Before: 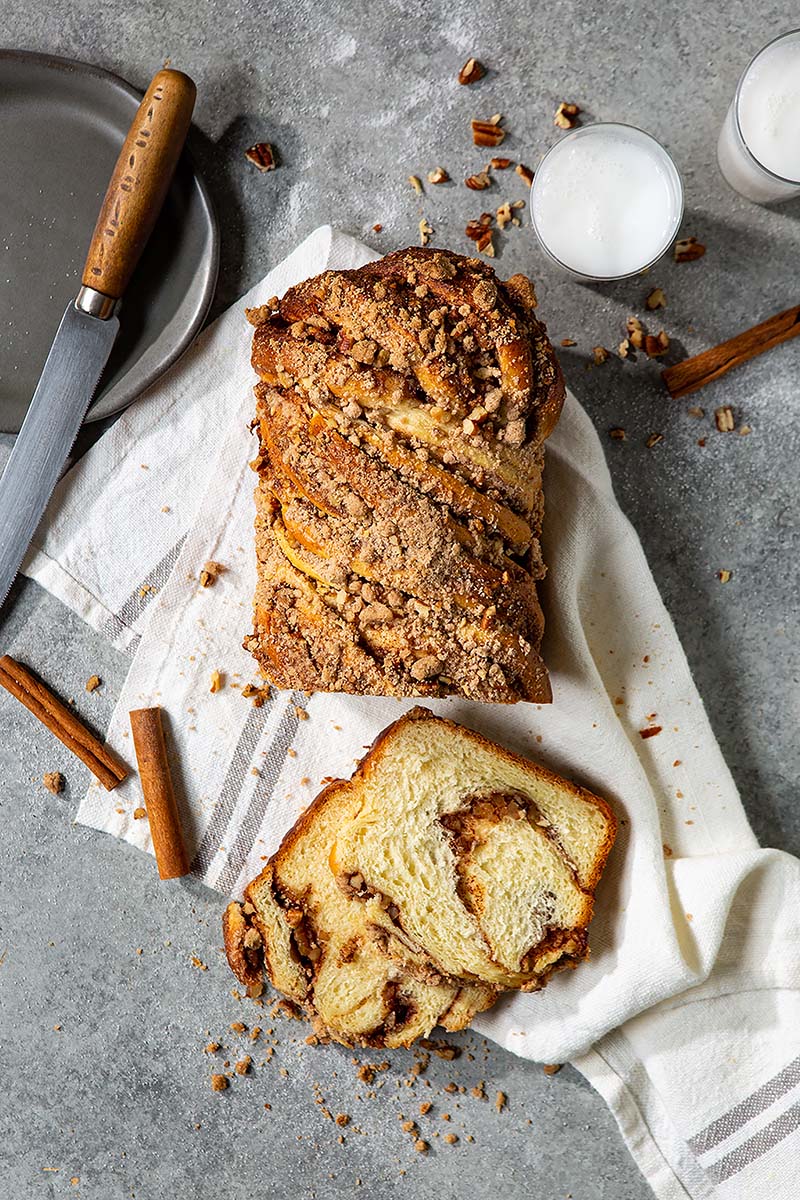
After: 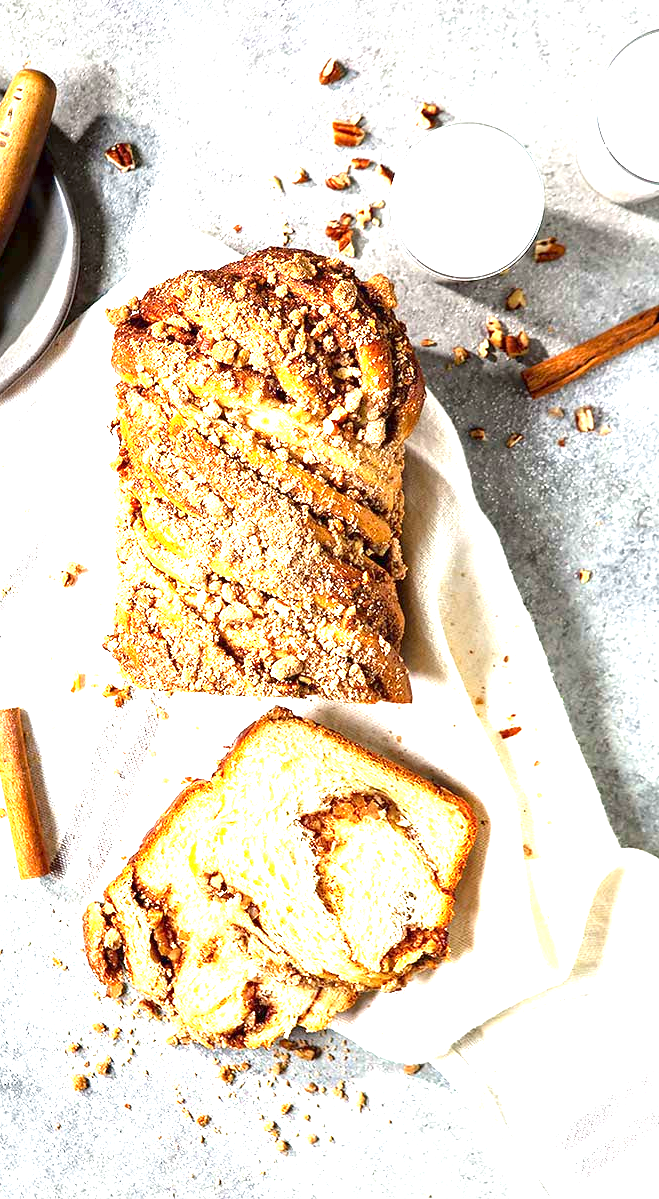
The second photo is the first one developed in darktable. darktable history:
crop: left 17.62%, bottom 0.031%
exposure: exposure 2.184 EV, compensate highlight preservation false
